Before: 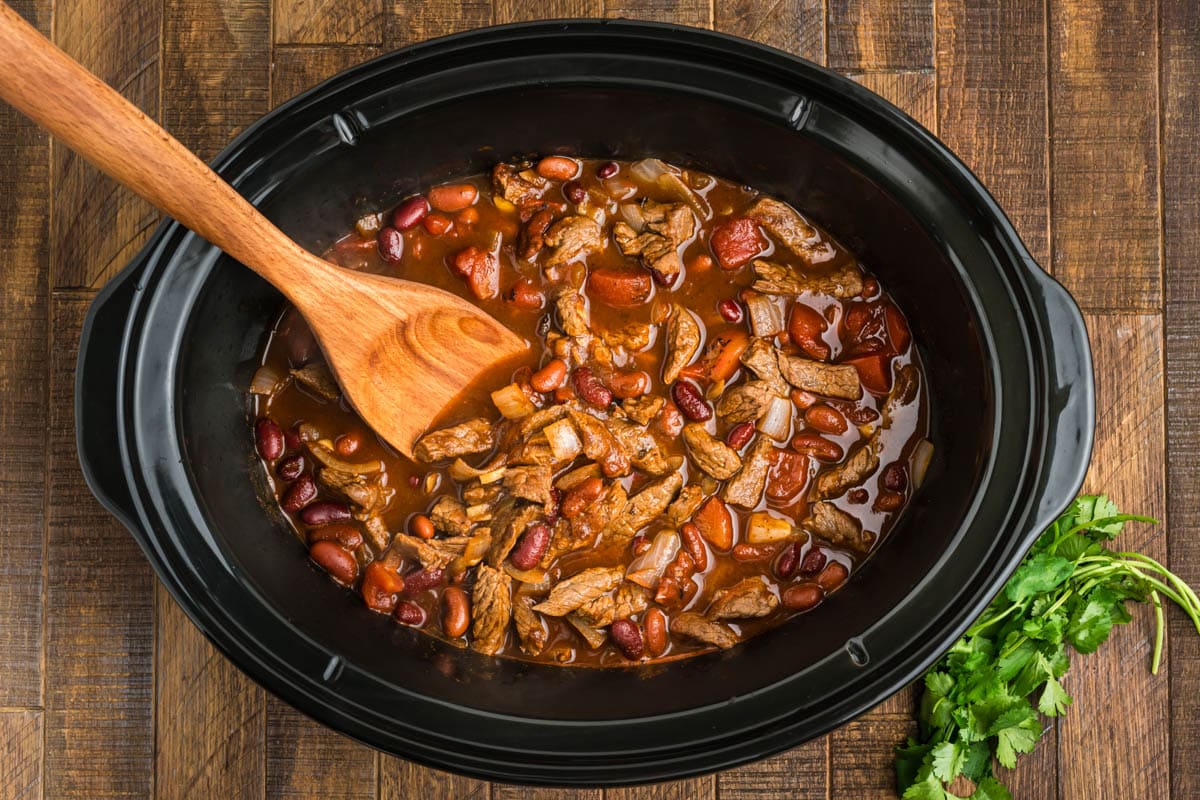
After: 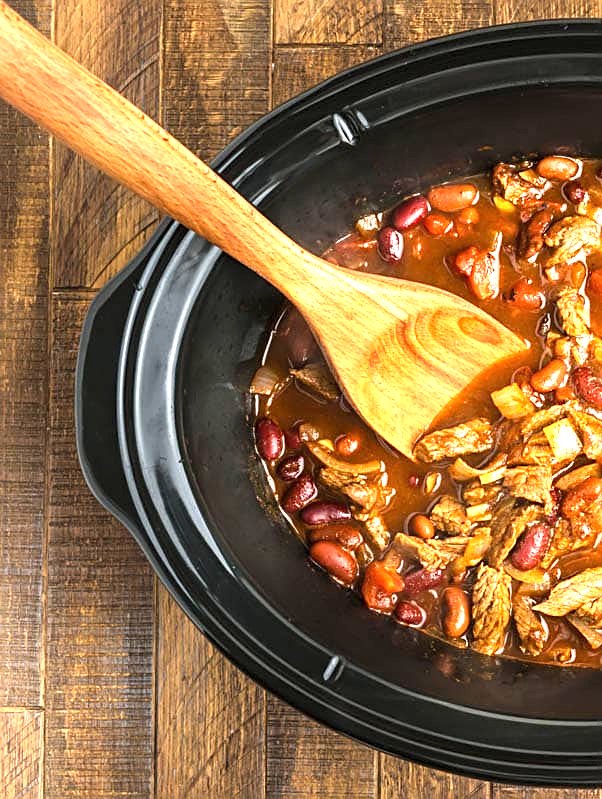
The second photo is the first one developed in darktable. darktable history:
crop and rotate: left 0.047%, top 0%, right 49.779%
exposure: black level correction 0, exposure 1.295 EV, compensate highlight preservation false
sharpen: amount 0.495
